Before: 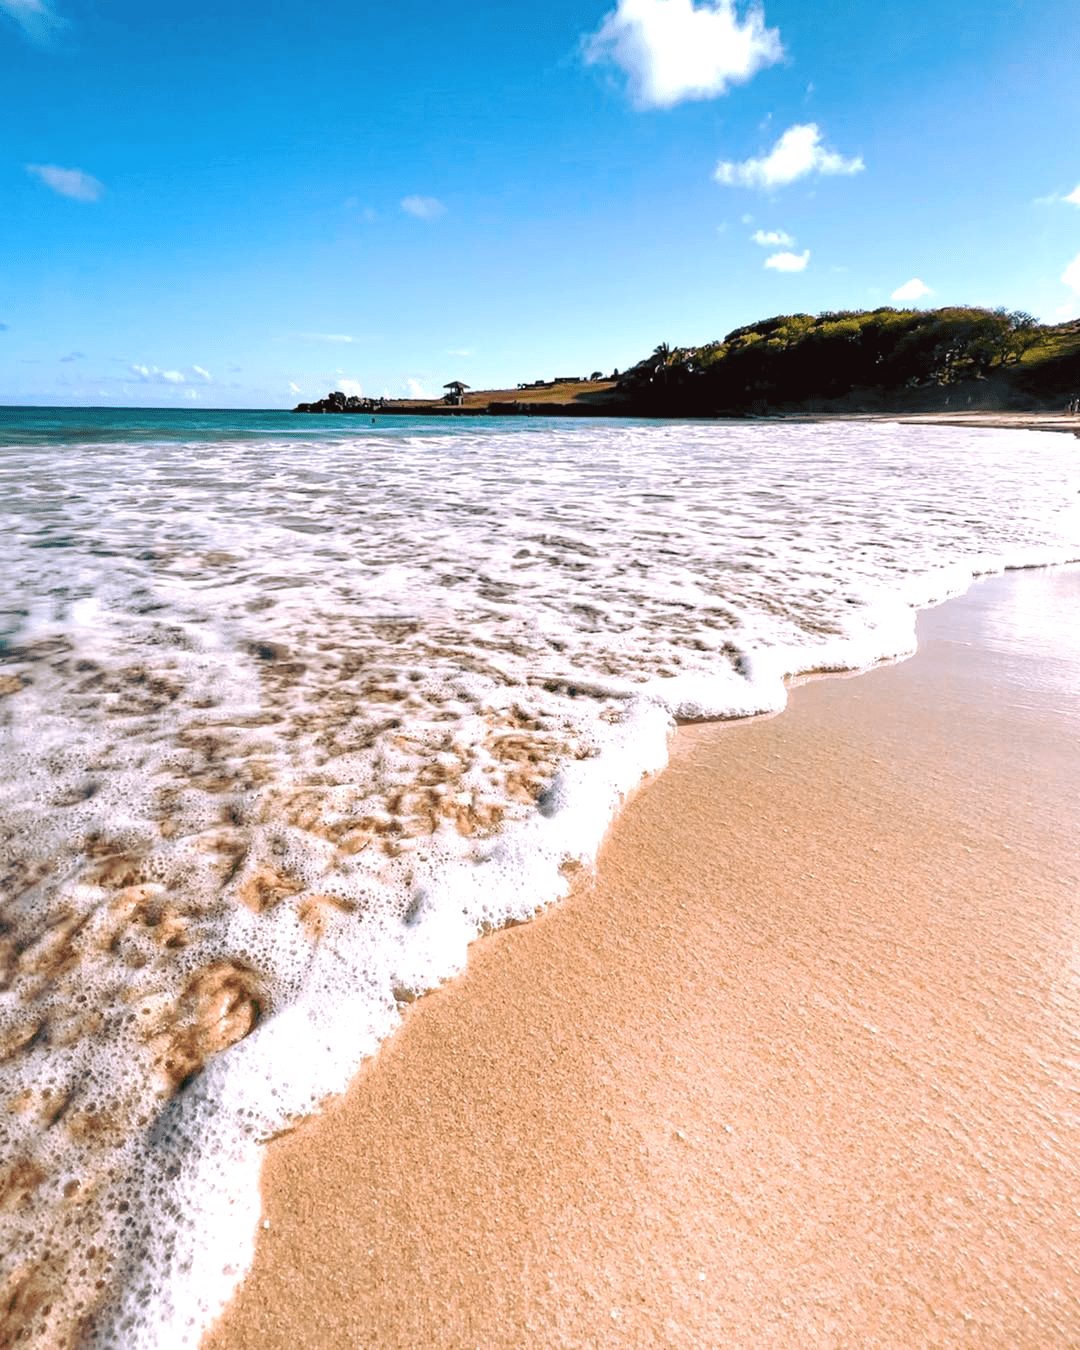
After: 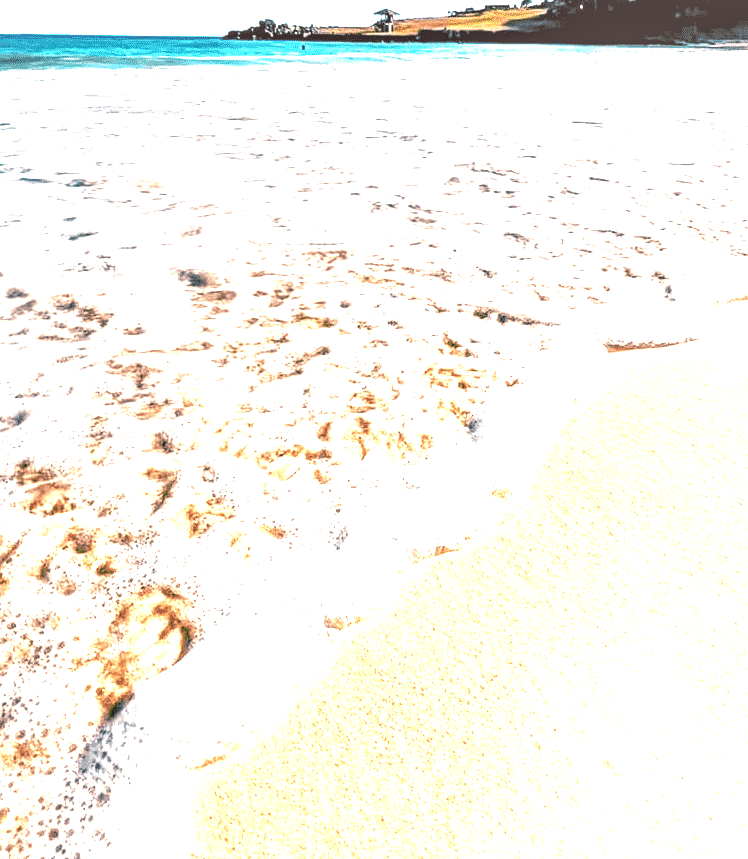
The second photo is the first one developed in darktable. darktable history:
exposure: black level correction 0, exposure 1.55 EV, compensate exposure bias true, compensate highlight preservation false
levels: levels [0, 0.476, 0.951]
local contrast: detail 142%
crop: left 6.488%, top 27.668%, right 24.183%, bottom 8.656%
